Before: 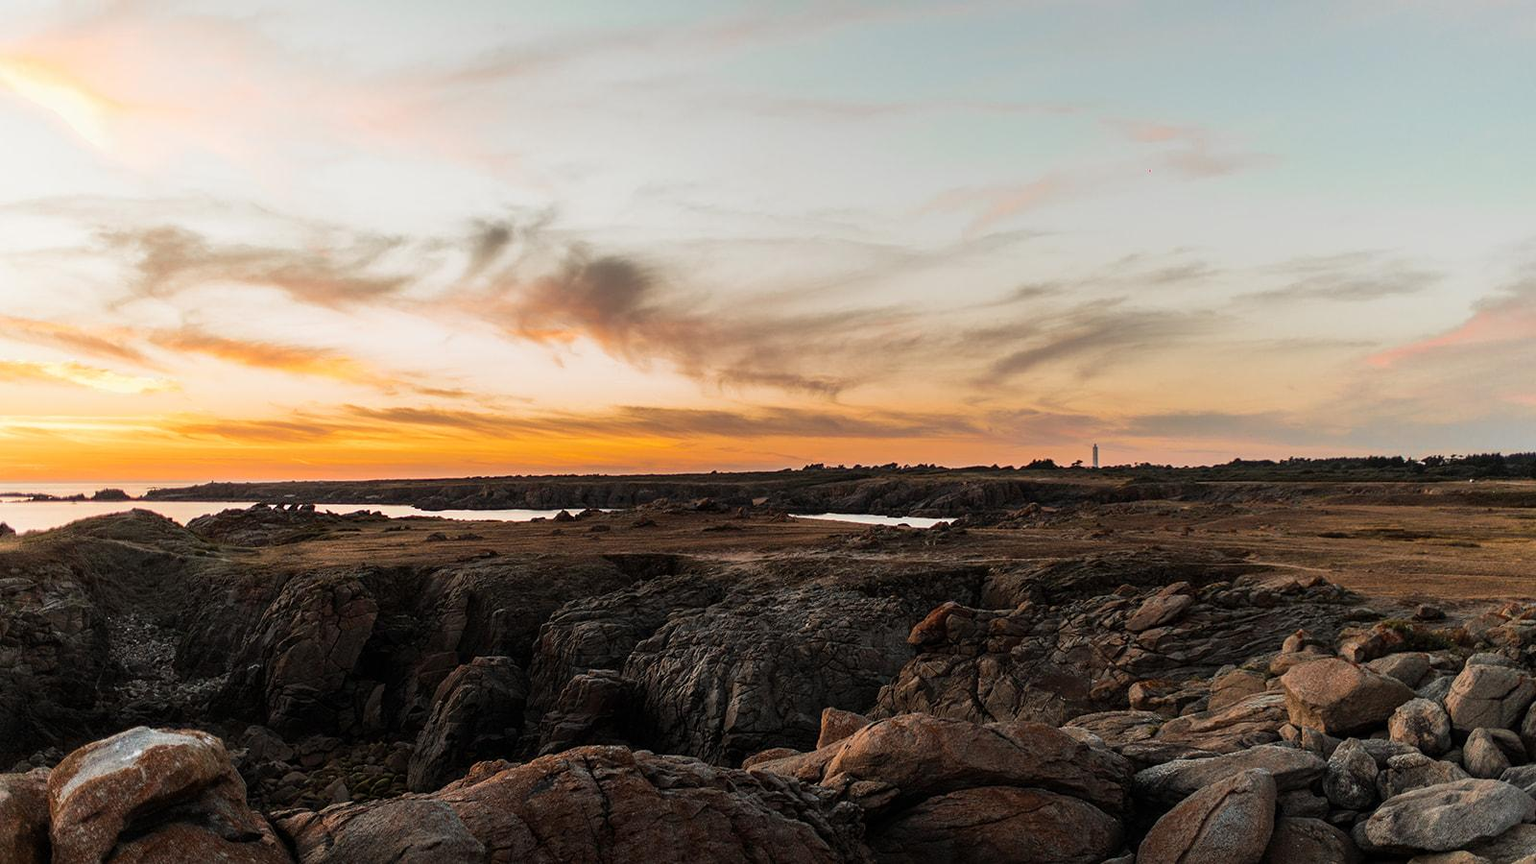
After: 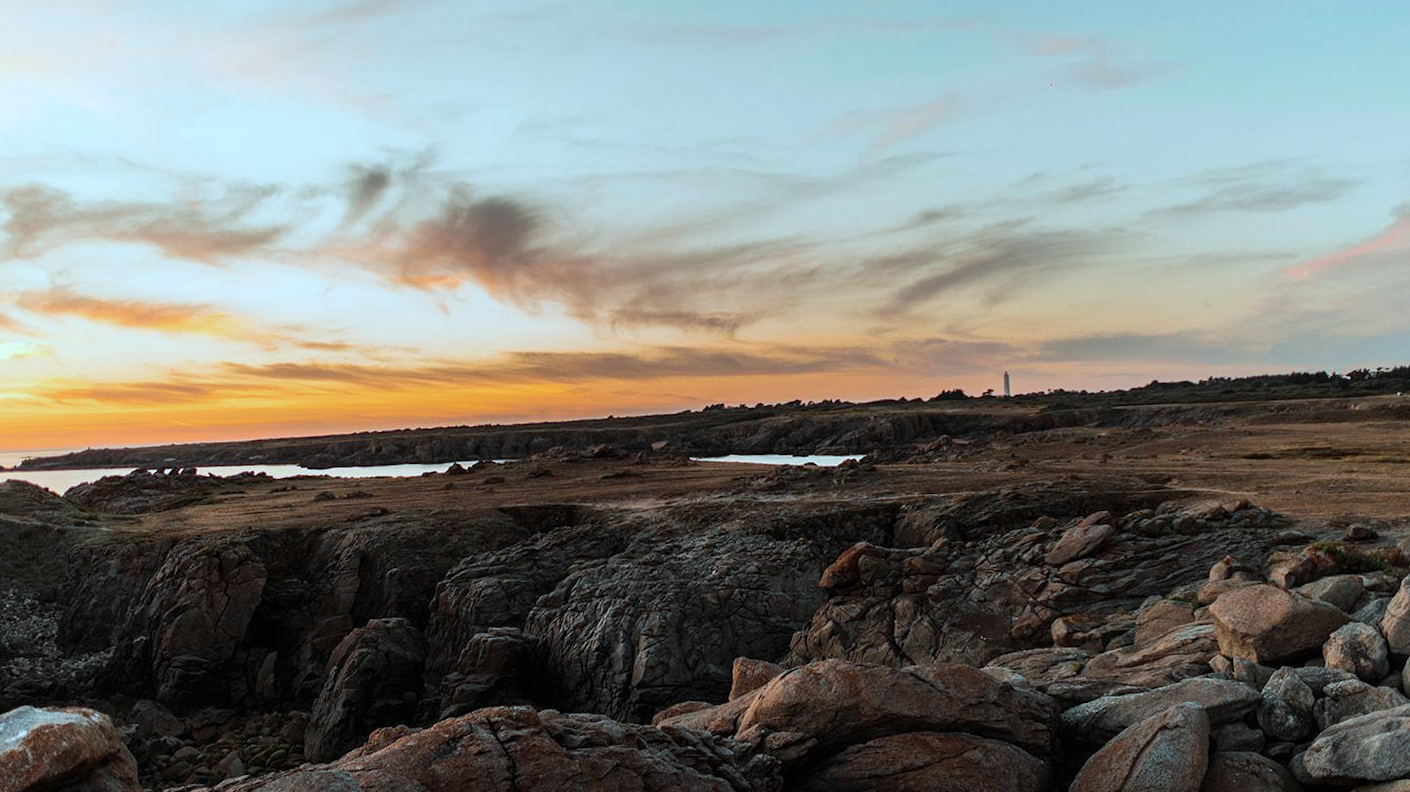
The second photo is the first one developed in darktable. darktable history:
color correction: highlights a* -11.35, highlights b* -15.6
crop and rotate: angle 2.34°, left 5.511%, top 5.675%
